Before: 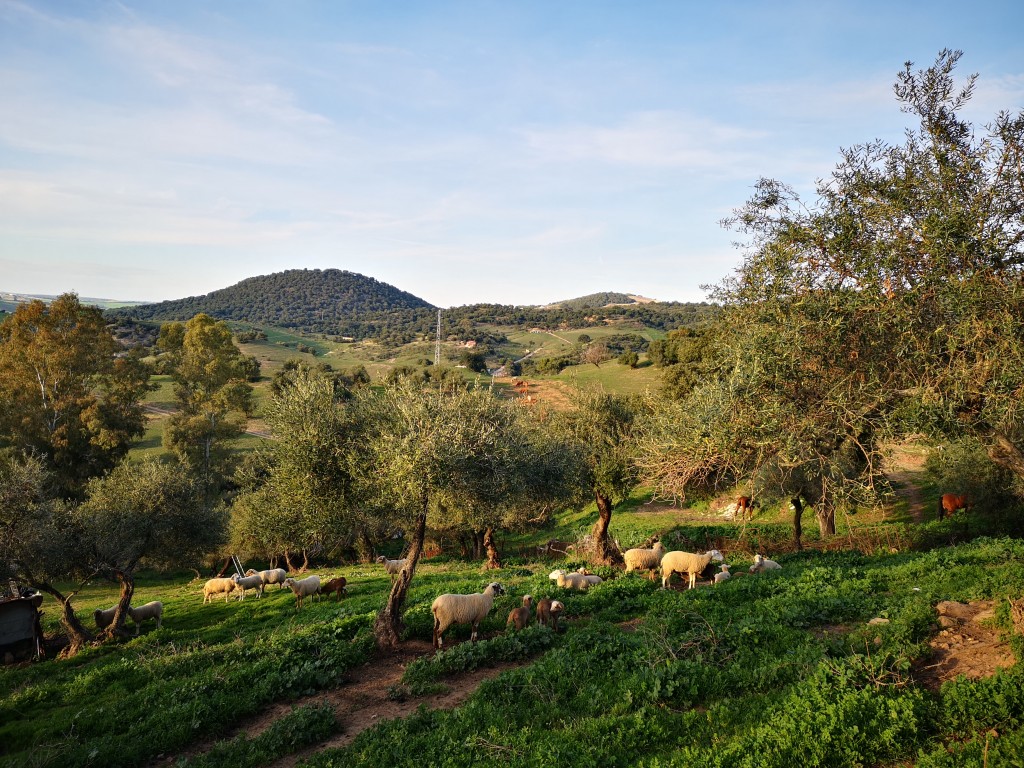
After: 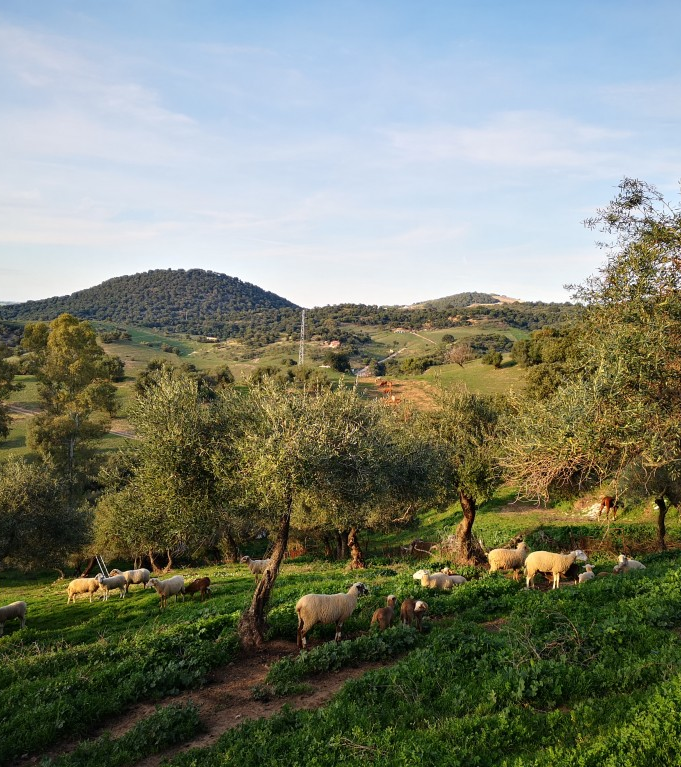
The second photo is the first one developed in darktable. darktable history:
crop and rotate: left 13.372%, right 20.037%
